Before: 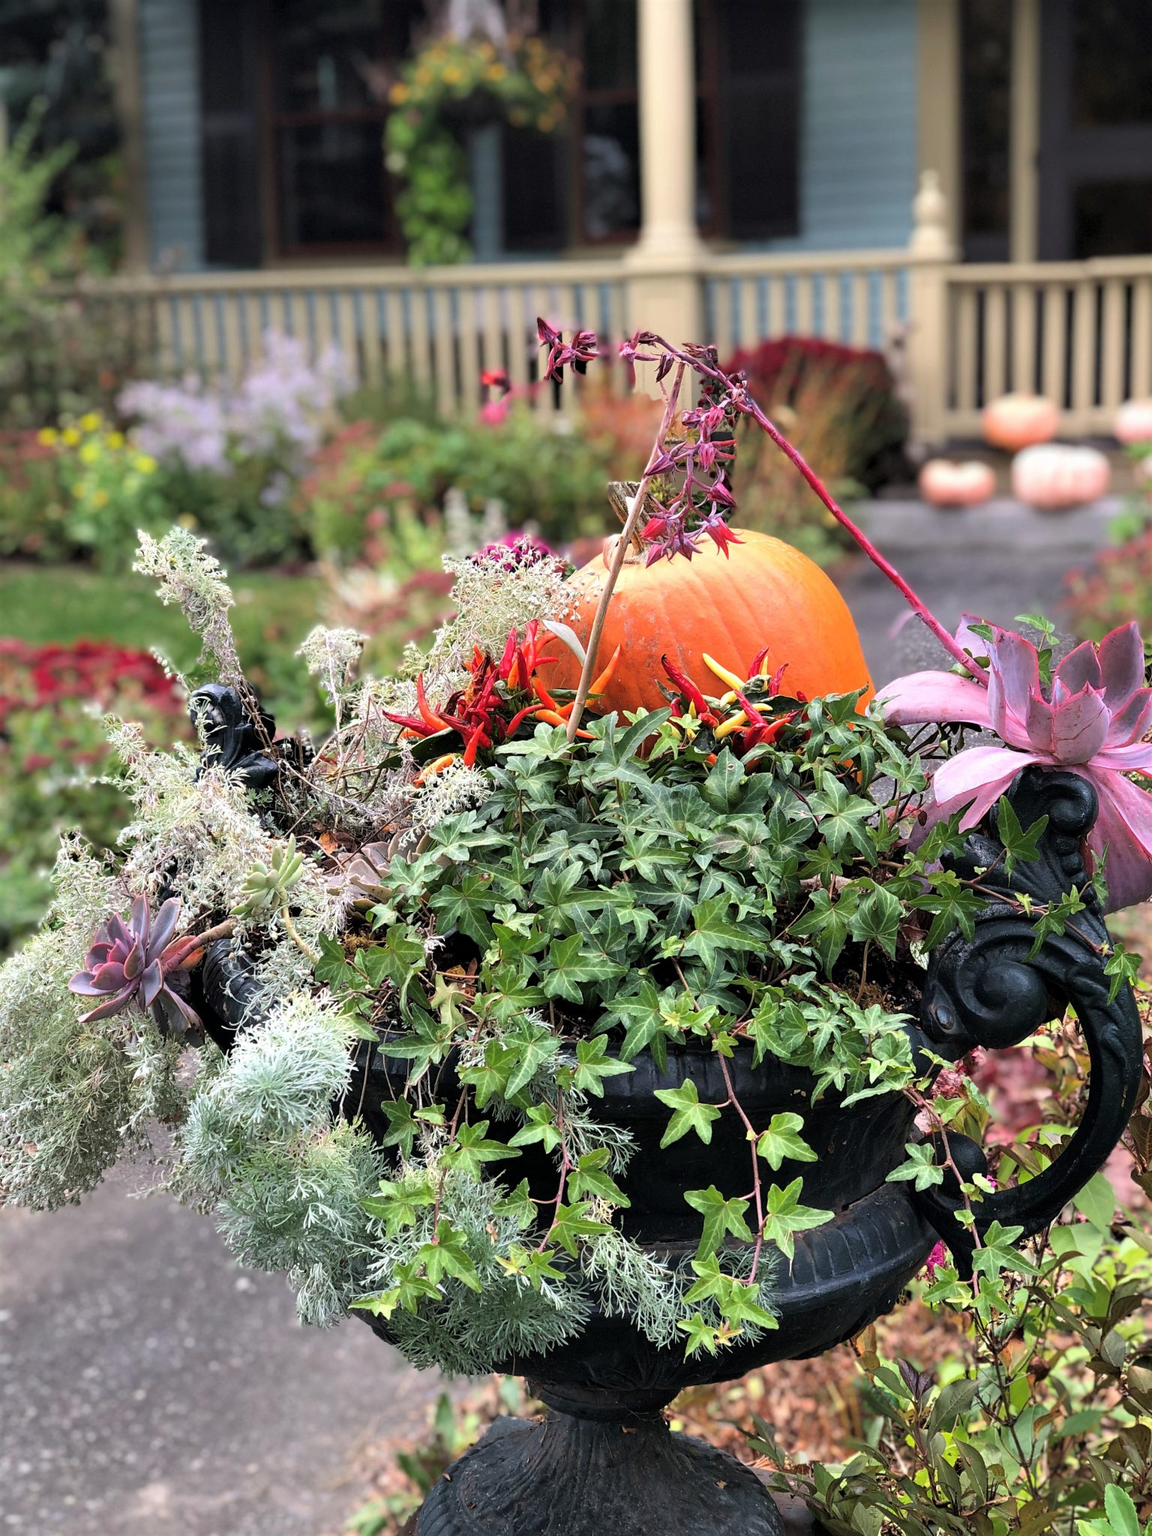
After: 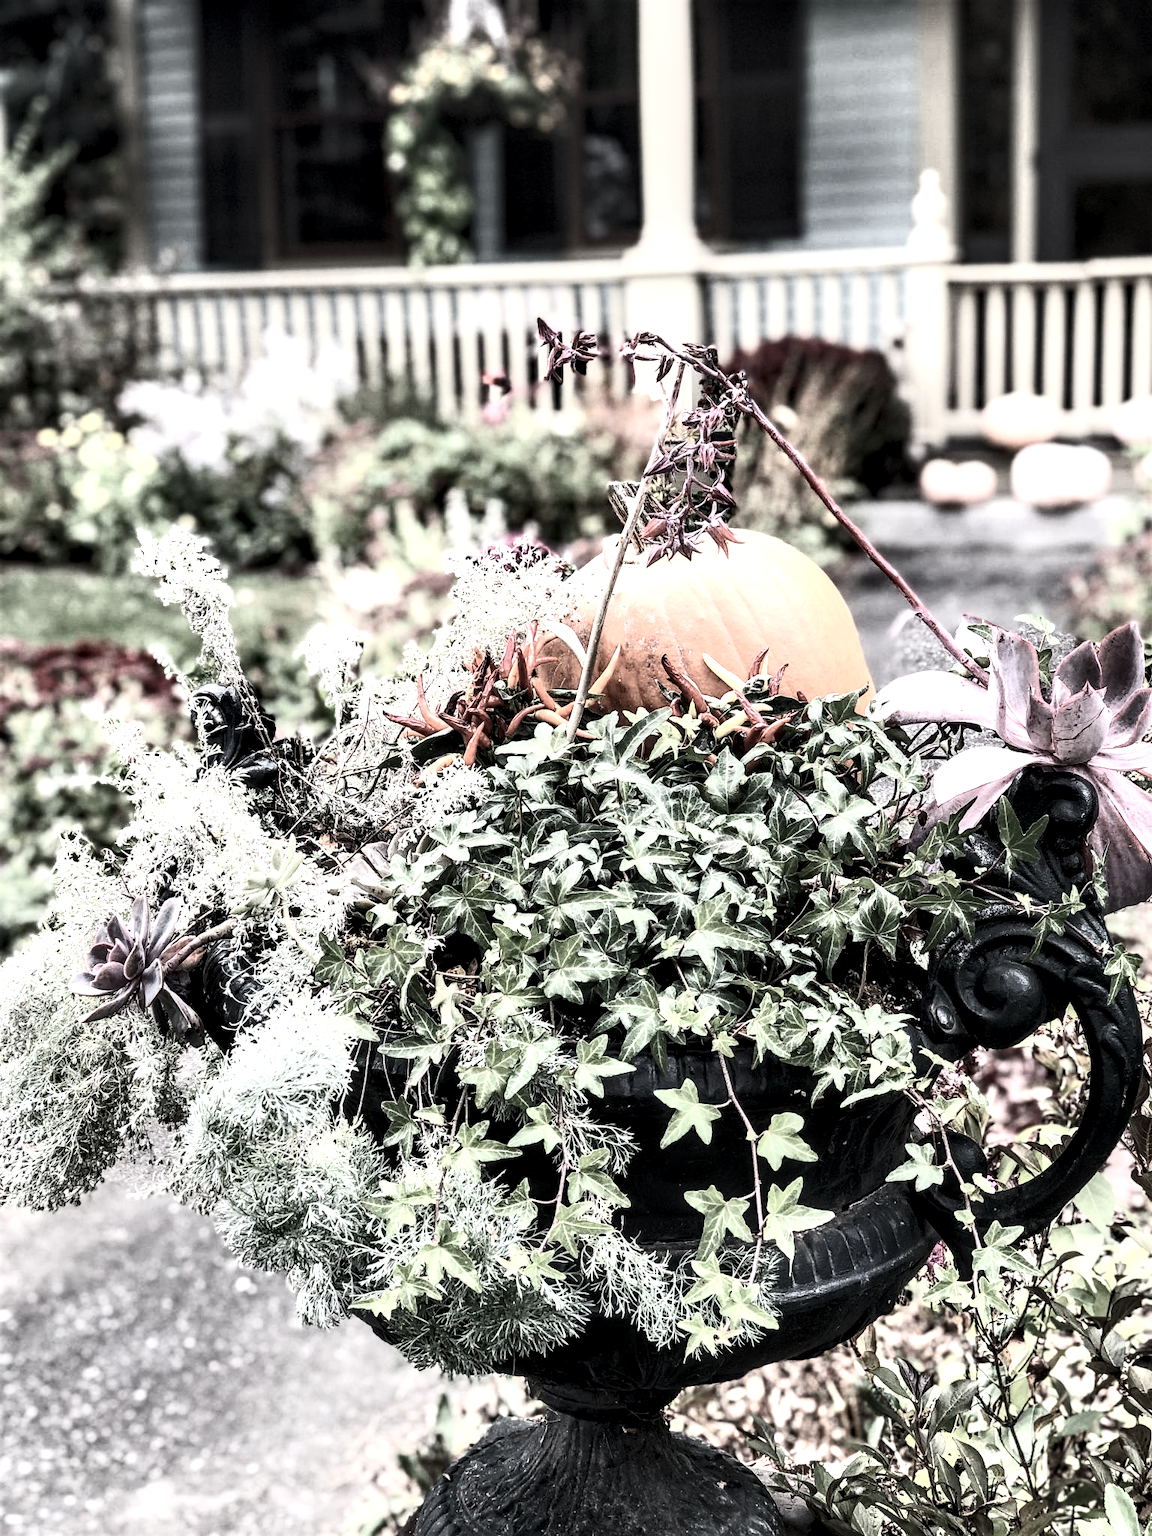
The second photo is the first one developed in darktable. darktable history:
local contrast: highlights 64%, shadows 53%, detail 168%, midtone range 0.513
contrast brightness saturation: contrast 0.622, brightness 0.35, saturation 0.15
color correction: highlights b* -0.057, saturation 0.296
